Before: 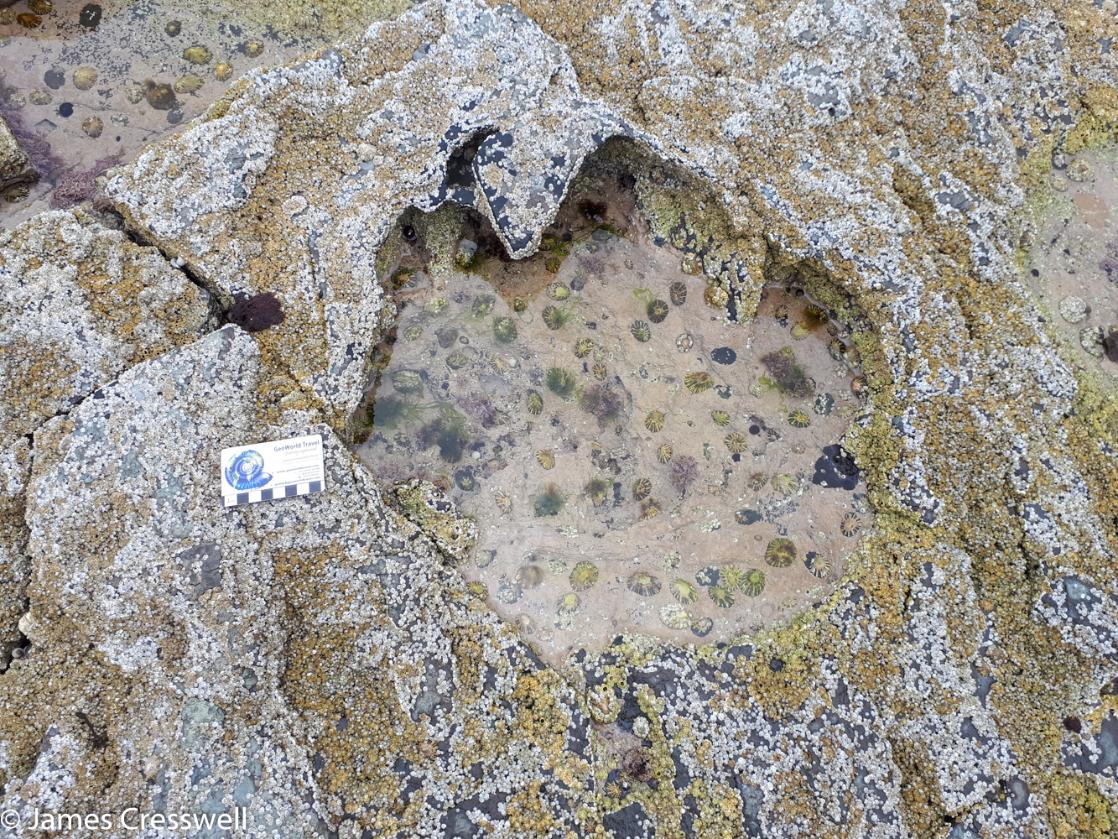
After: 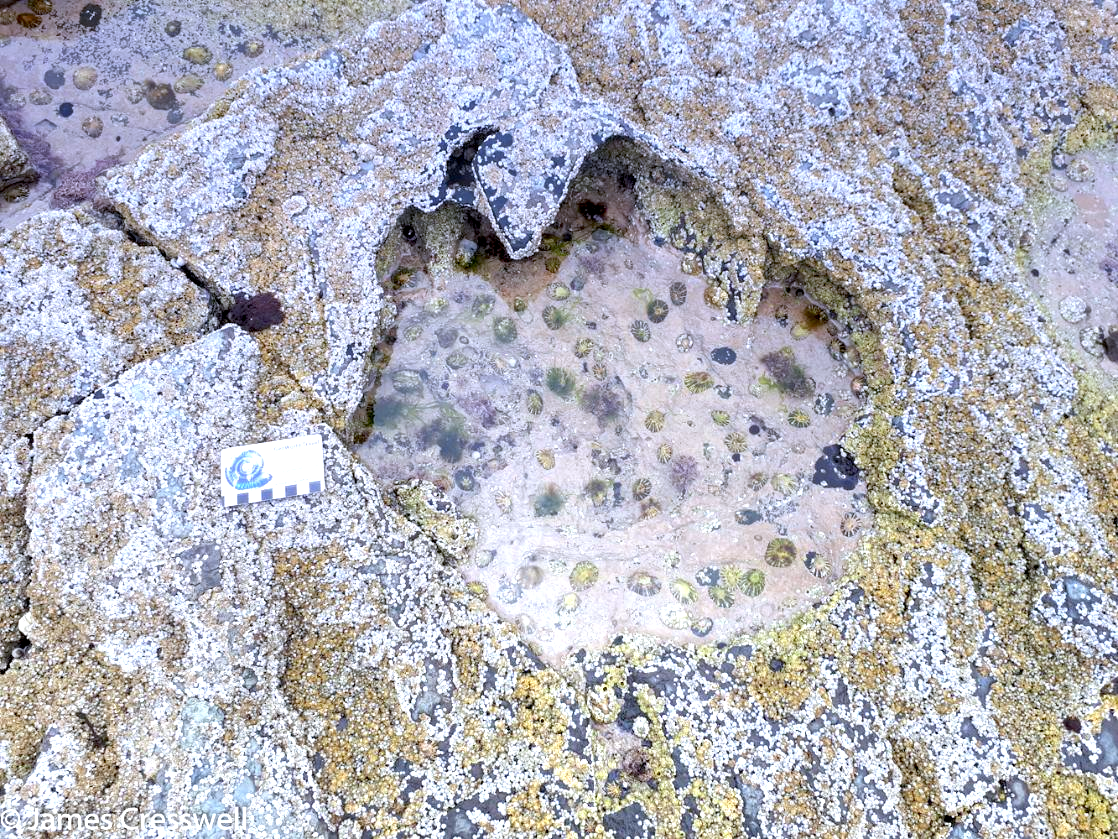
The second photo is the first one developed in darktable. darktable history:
graduated density: hue 238.83°, saturation 50%
exposure: black level correction 0.008, exposure 0.979 EV, compensate highlight preservation false
white balance: red 0.974, blue 1.044
